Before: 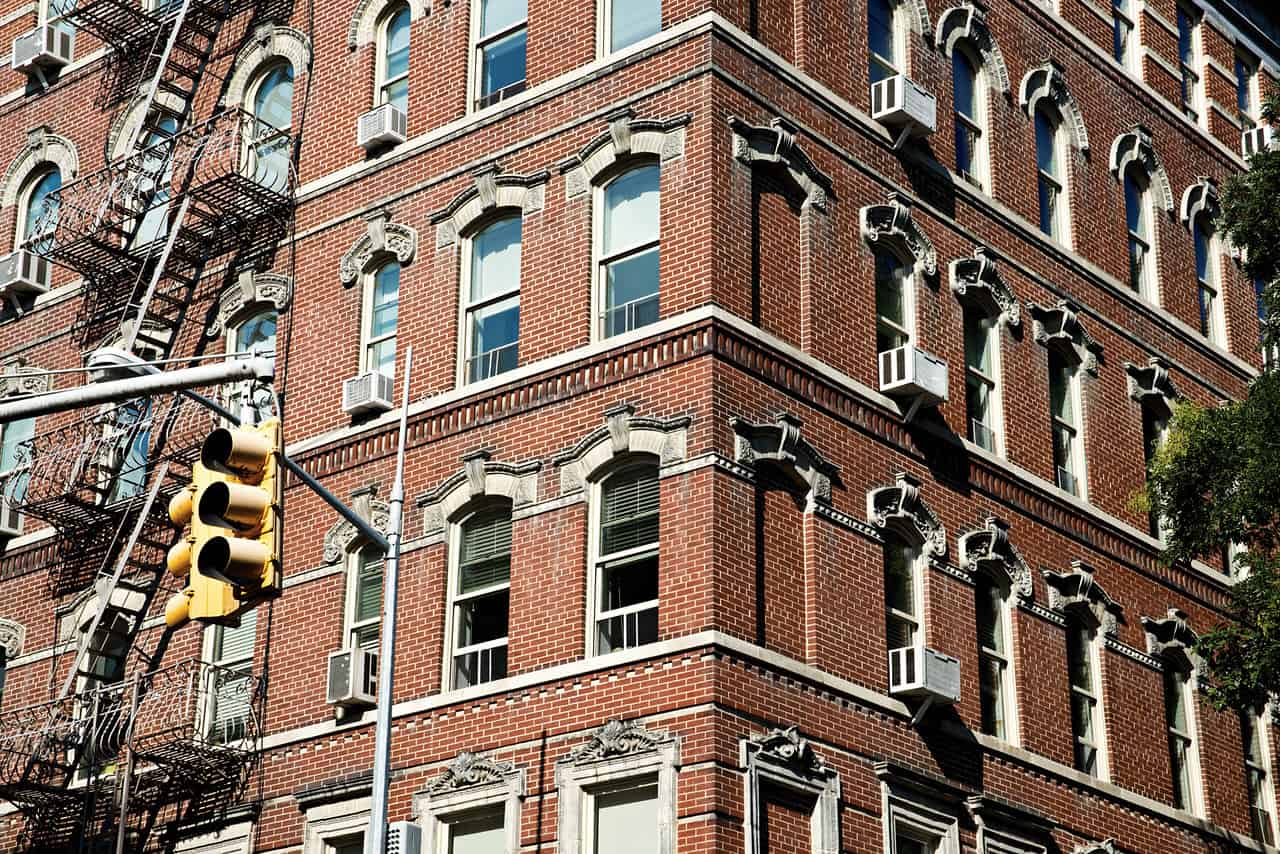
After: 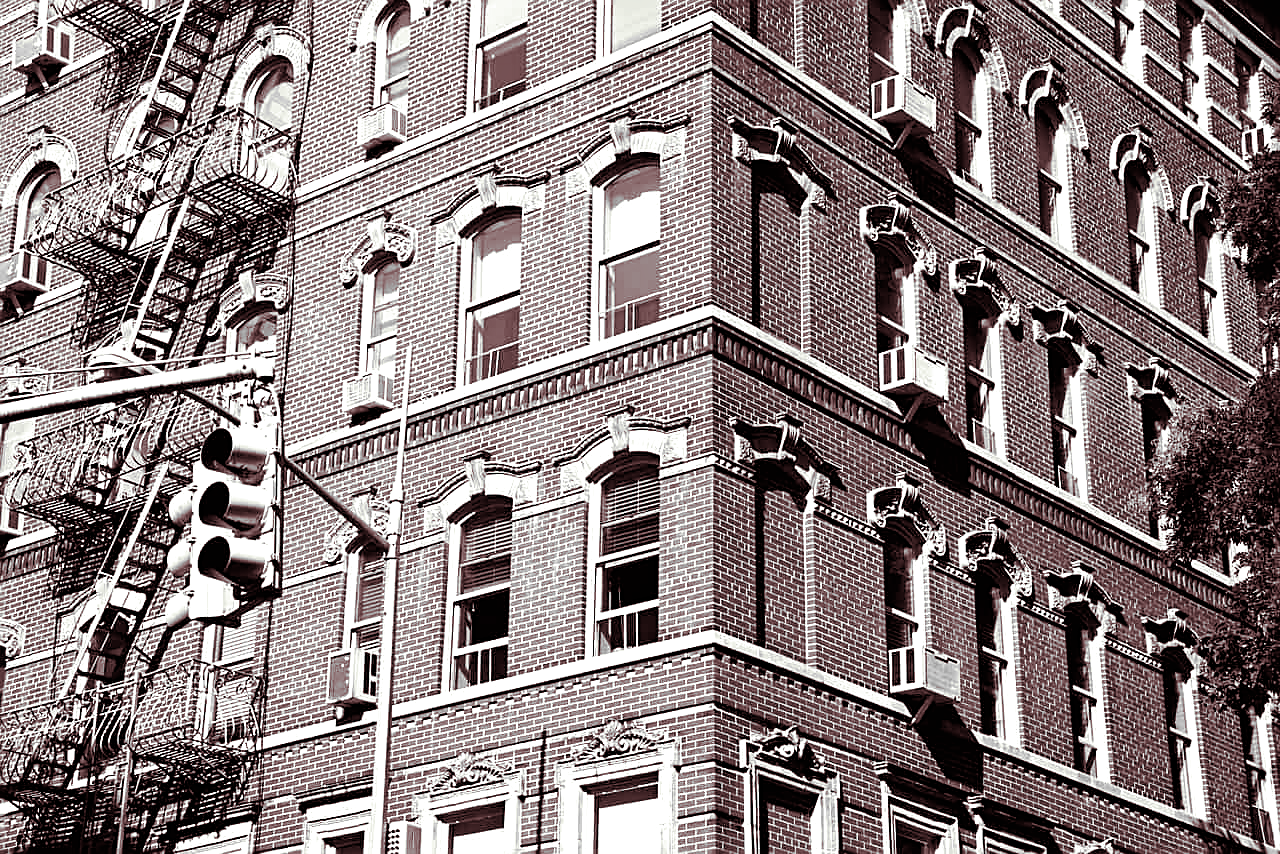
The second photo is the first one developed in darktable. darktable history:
sharpen: on, module defaults
monochrome: a 73.58, b 64.21
split-toning: on, module defaults
exposure: black level correction 0, exposure 0.7 EV, compensate exposure bias true, compensate highlight preservation false
